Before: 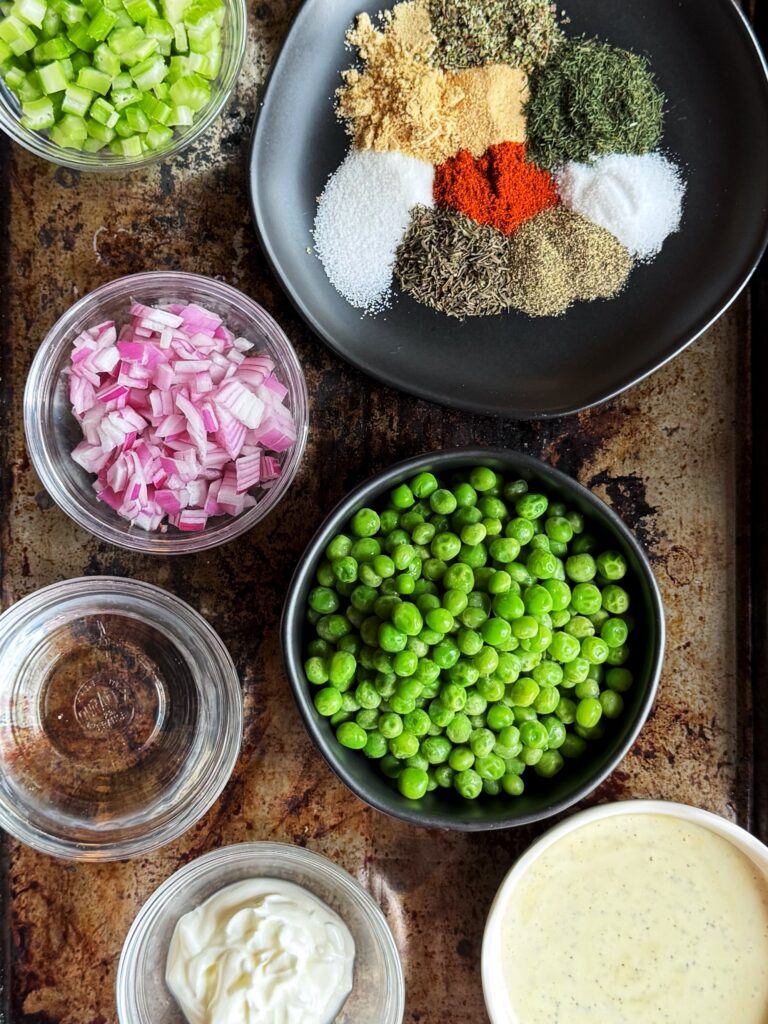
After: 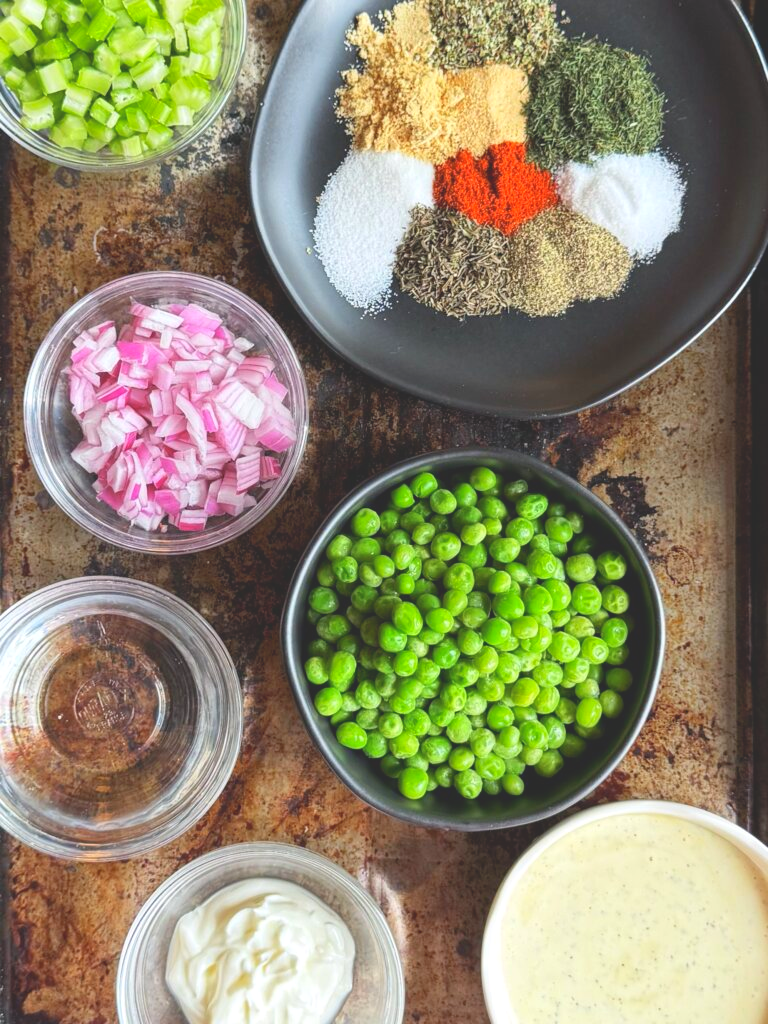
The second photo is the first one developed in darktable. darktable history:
tone curve: curves: ch0 [(0, 0.172) (1, 0.91)], color space Lab, independent channels, preserve colors none
exposure: exposure 0.507 EV, compensate highlight preservation false
